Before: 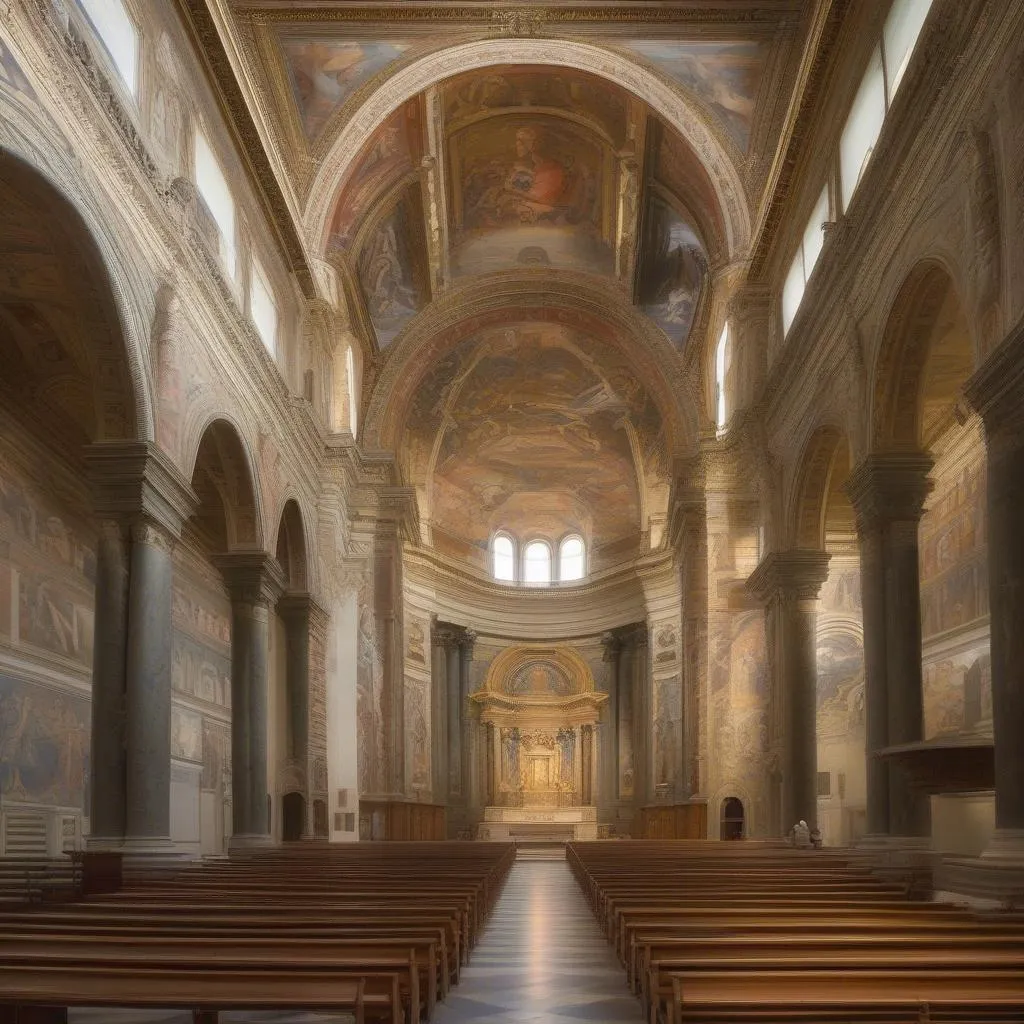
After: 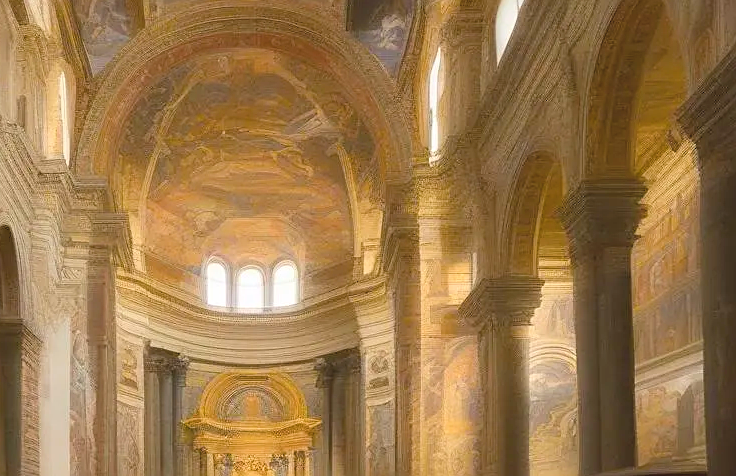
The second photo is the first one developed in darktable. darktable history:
crop and rotate: left 28.045%, top 26.824%, bottom 26.612%
sharpen: on, module defaults
contrast brightness saturation: contrast 0.145, brightness 0.209
color balance rgb: shadows fall-off 298.59%, white fulcrum 2 EV, highlights fall-off 299.674%, linear chroma grading › shadows 15.597%, perceptual saturation grading › global saturation 19.955%, mask middle-gray fulcrum 99.537%, global vibrance 20%, contrast gray fulcrum 38.3%
